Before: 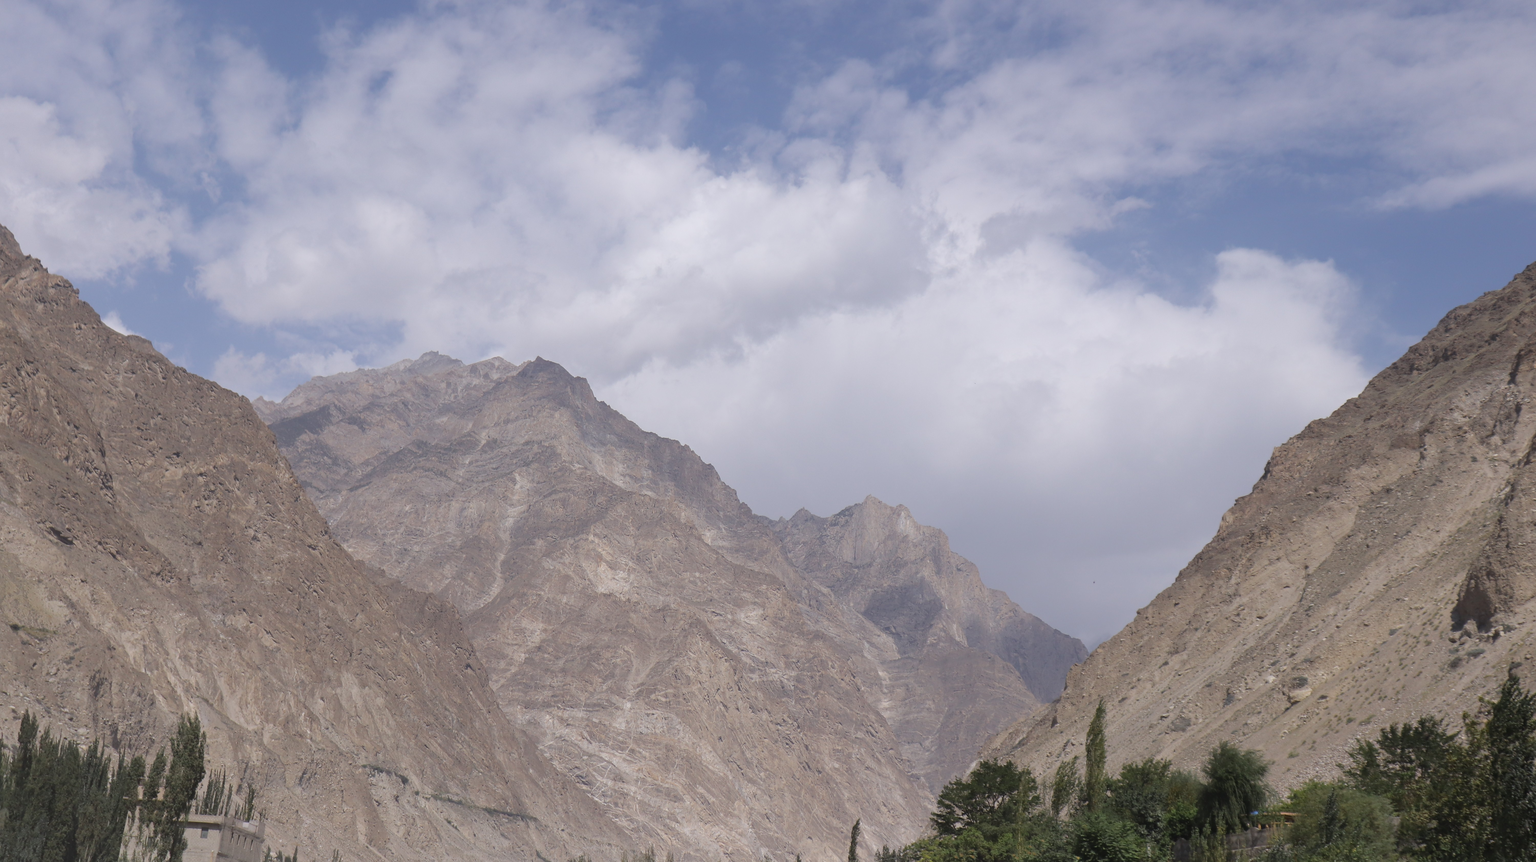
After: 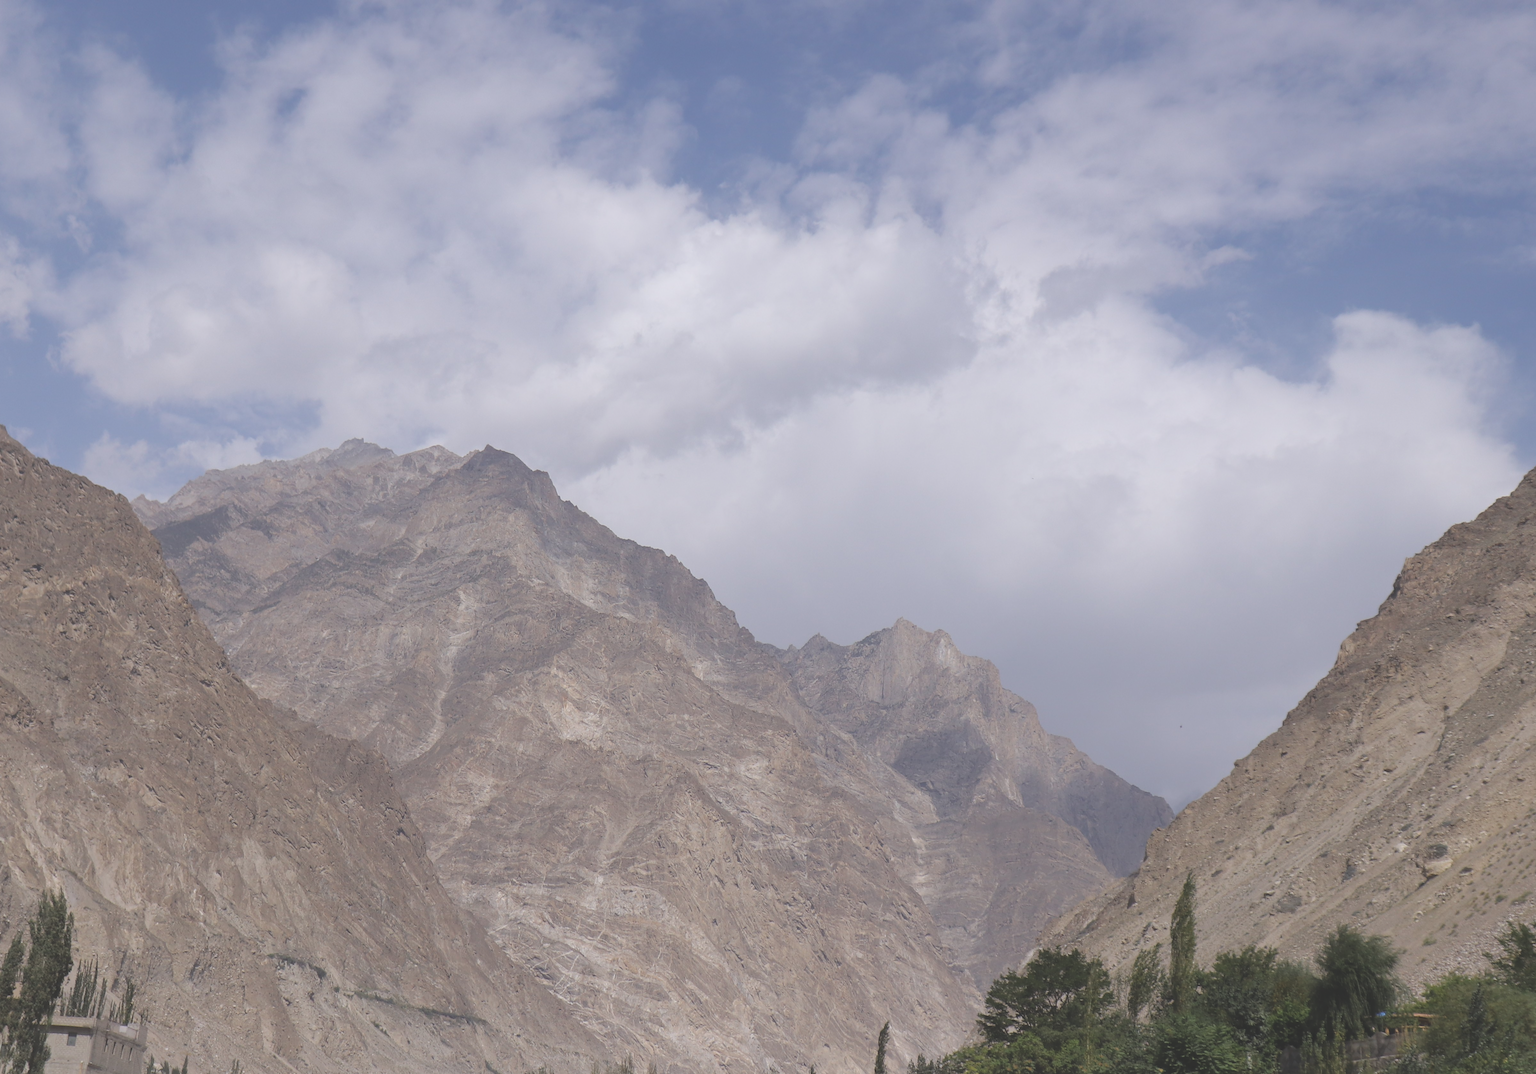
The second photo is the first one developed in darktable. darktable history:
crop and rotate: left 9.597%, right 10.195%
exposure: black level correction -0.023, exposure -0.039 EV, compensate highlight preservation false
